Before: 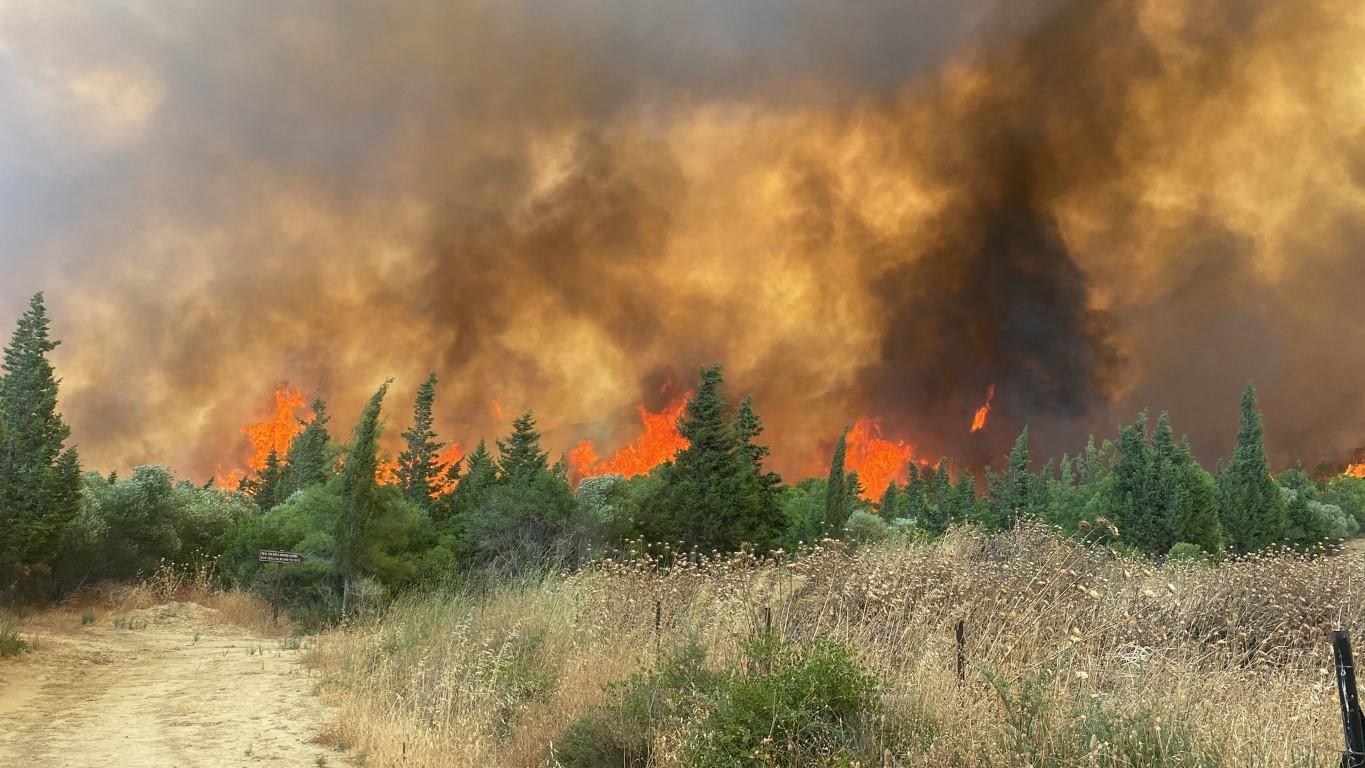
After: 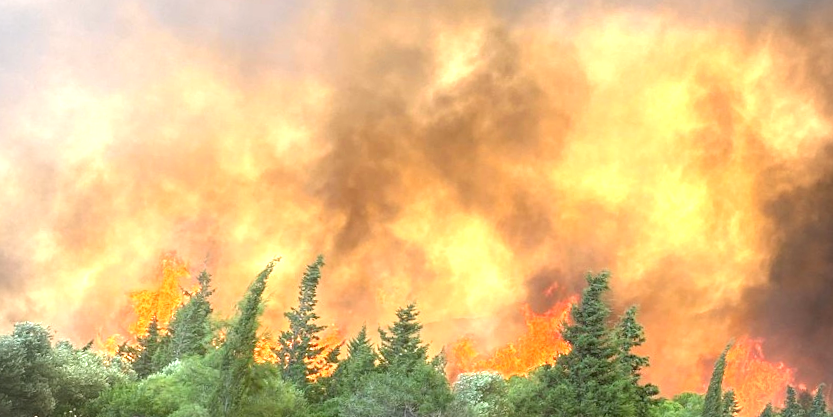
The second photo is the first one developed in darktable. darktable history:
exposure: black level correction 0, exposure 1.45 EV, compensate exposure bias true, compensate highlight preservation false
vignetting: on, module defaults
crop and rotate: angle -4.99°, left 2.122%, top 6.945%, right 27.566%, bottom 30.519%
white balance: red 1.004, blue 1.024
